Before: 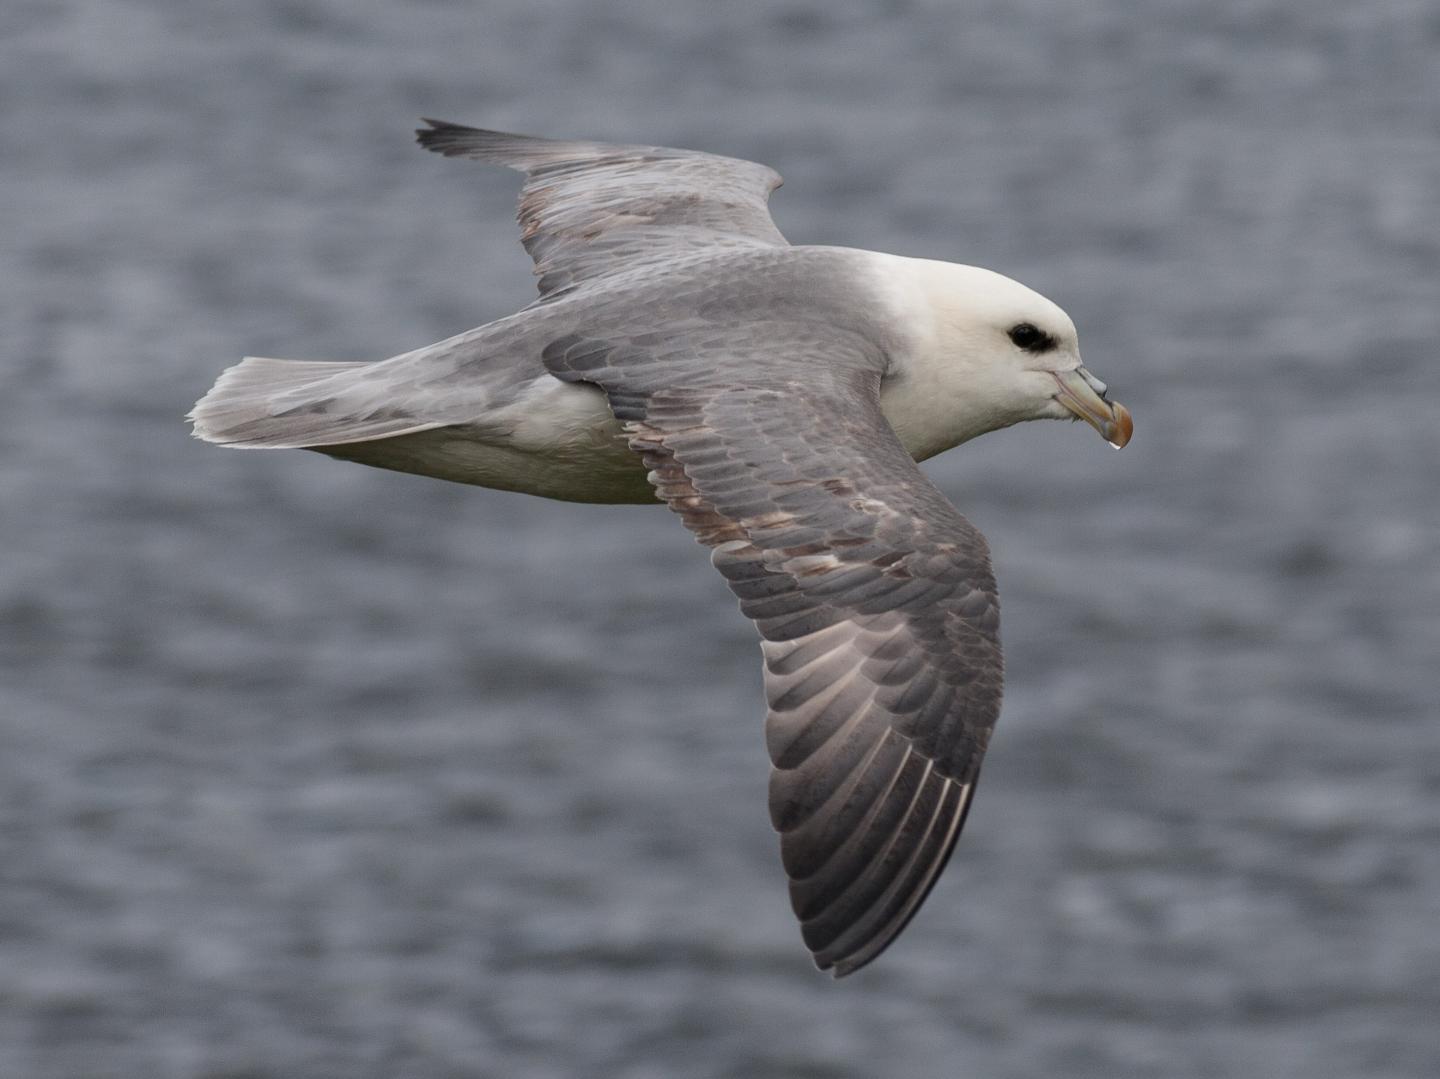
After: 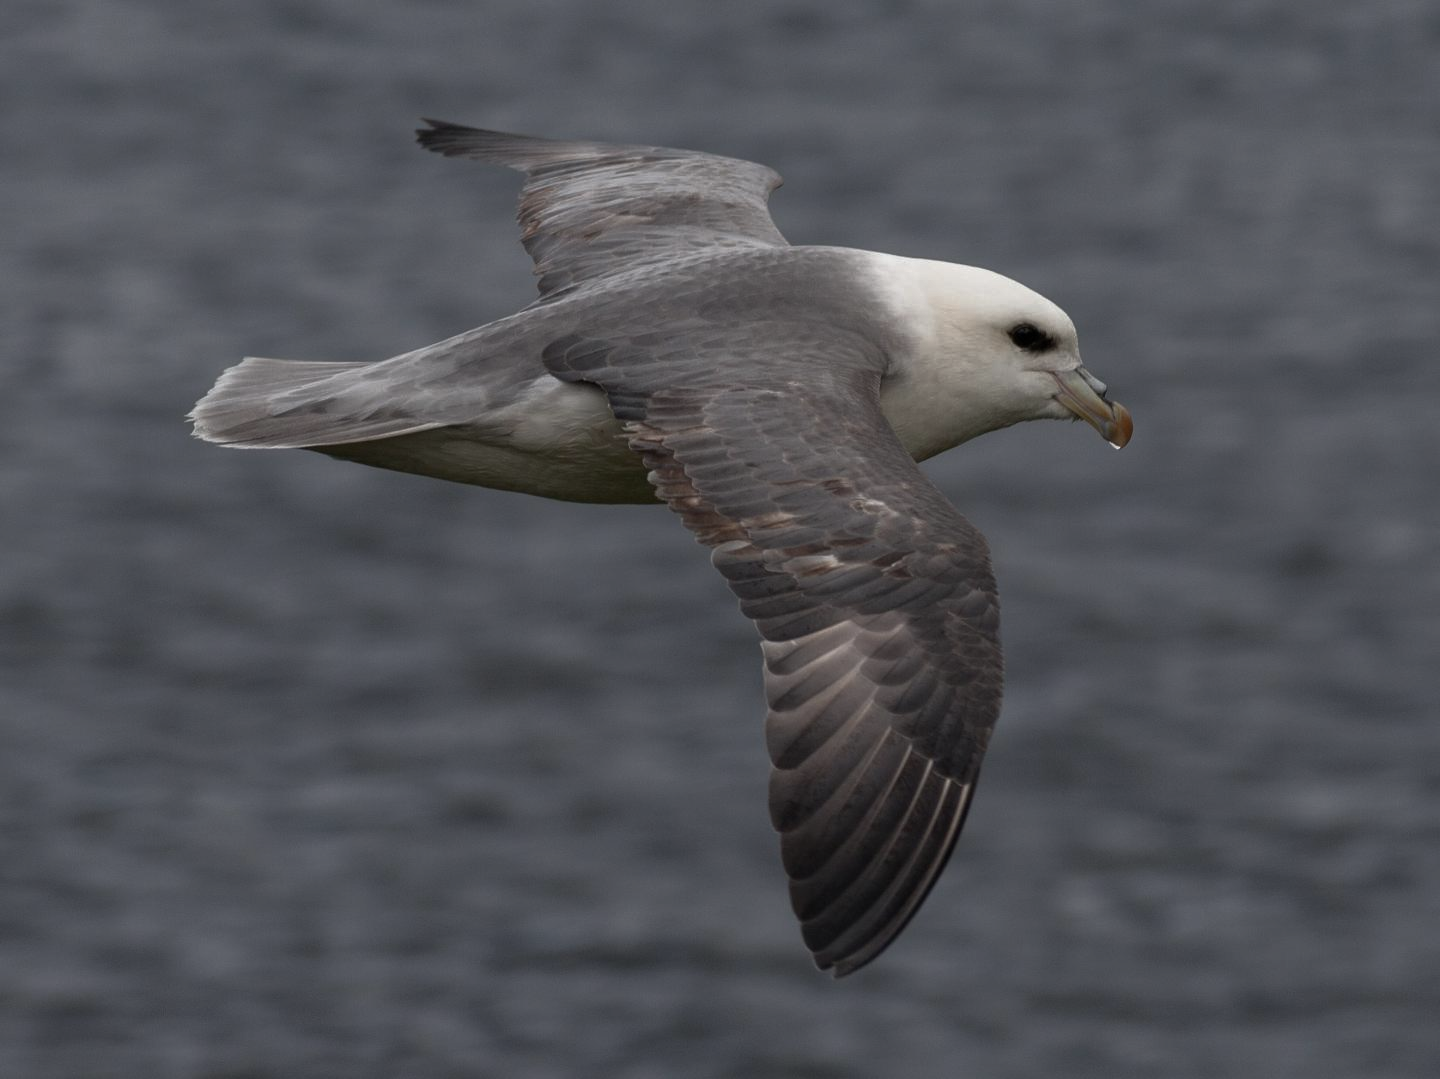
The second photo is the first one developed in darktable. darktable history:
rgb curve: curves: ch0 [(0, 0) (0.415, 0.237) (1, 1)]
